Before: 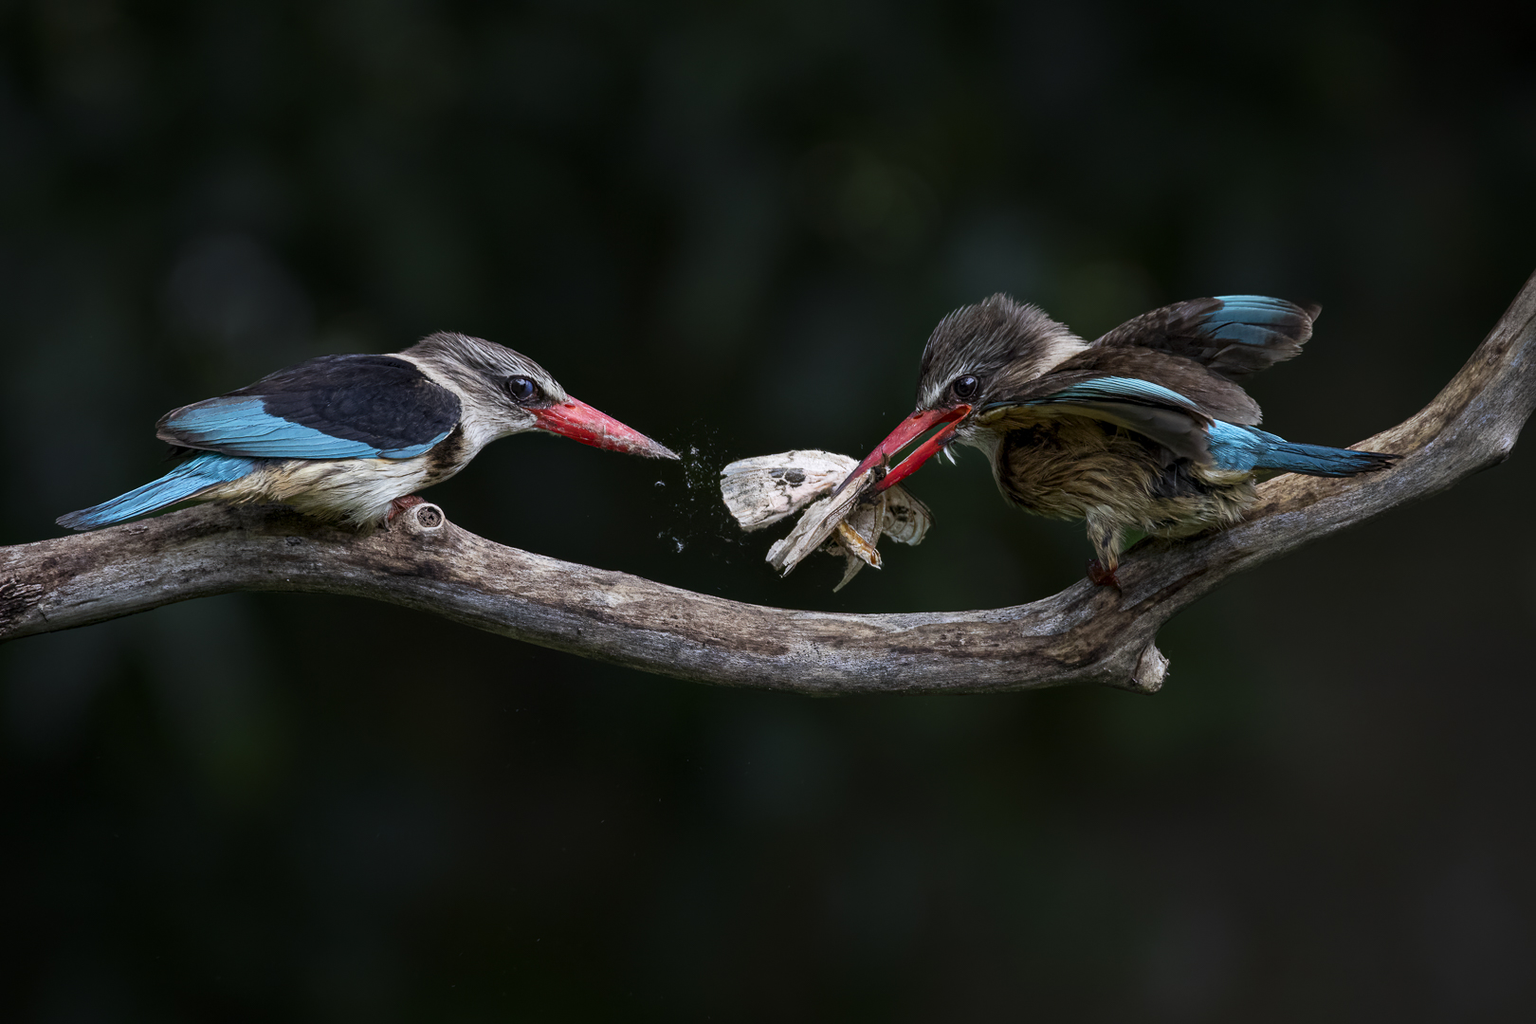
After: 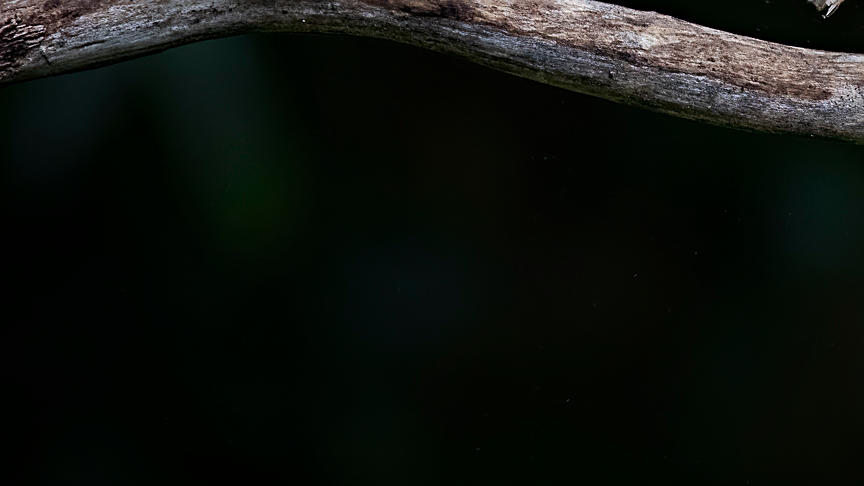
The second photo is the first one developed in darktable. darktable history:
crop and rotate: top 54.778%, right 46.61%, bottom 0.159%
haze removal: compatibility mode true, adaptive false
sharpen: on, module defaults
